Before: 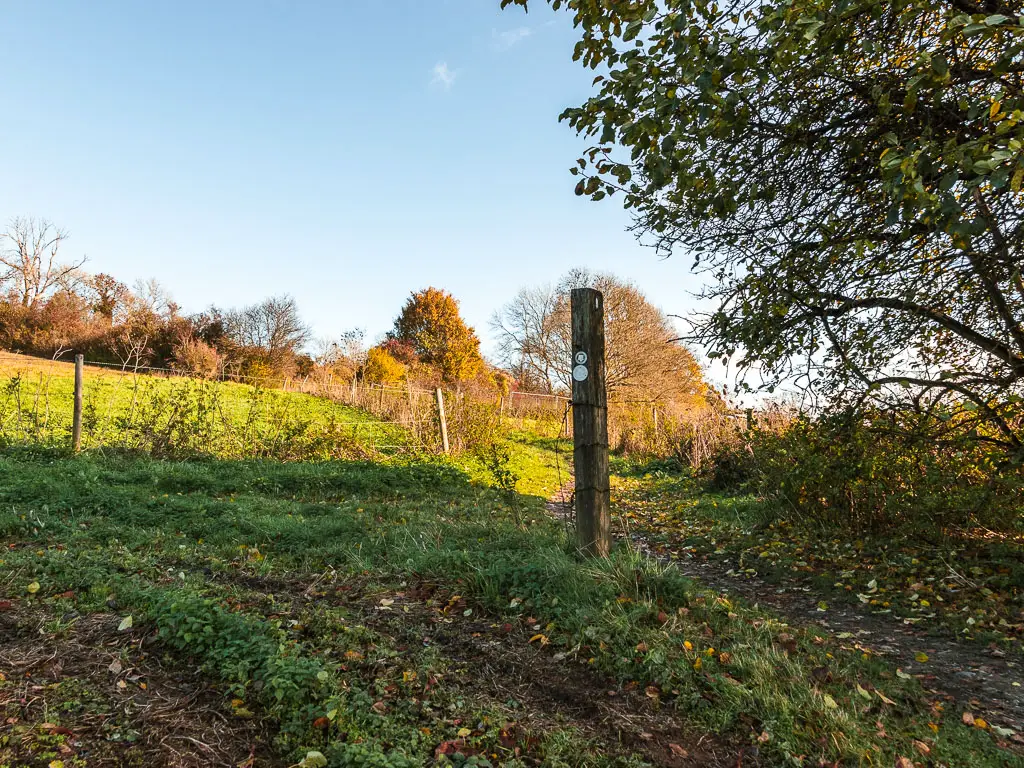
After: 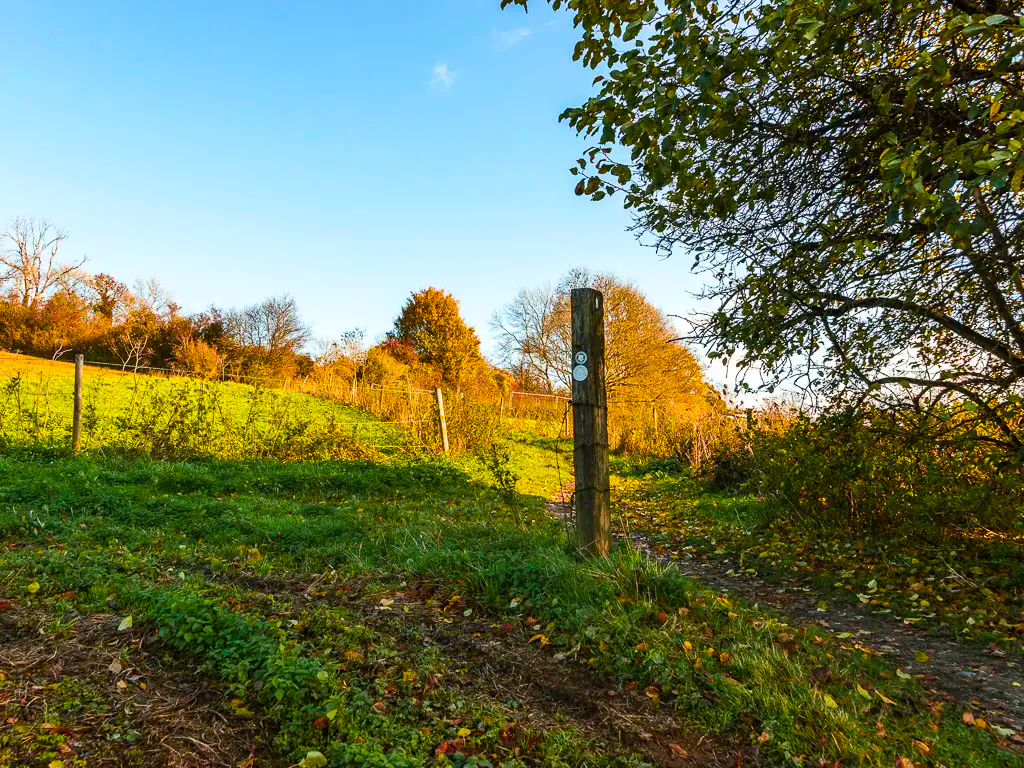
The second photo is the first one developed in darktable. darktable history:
color balance rgb: perceptual saturation grading › global saturation 25.566%, global vibrance 50.659%
